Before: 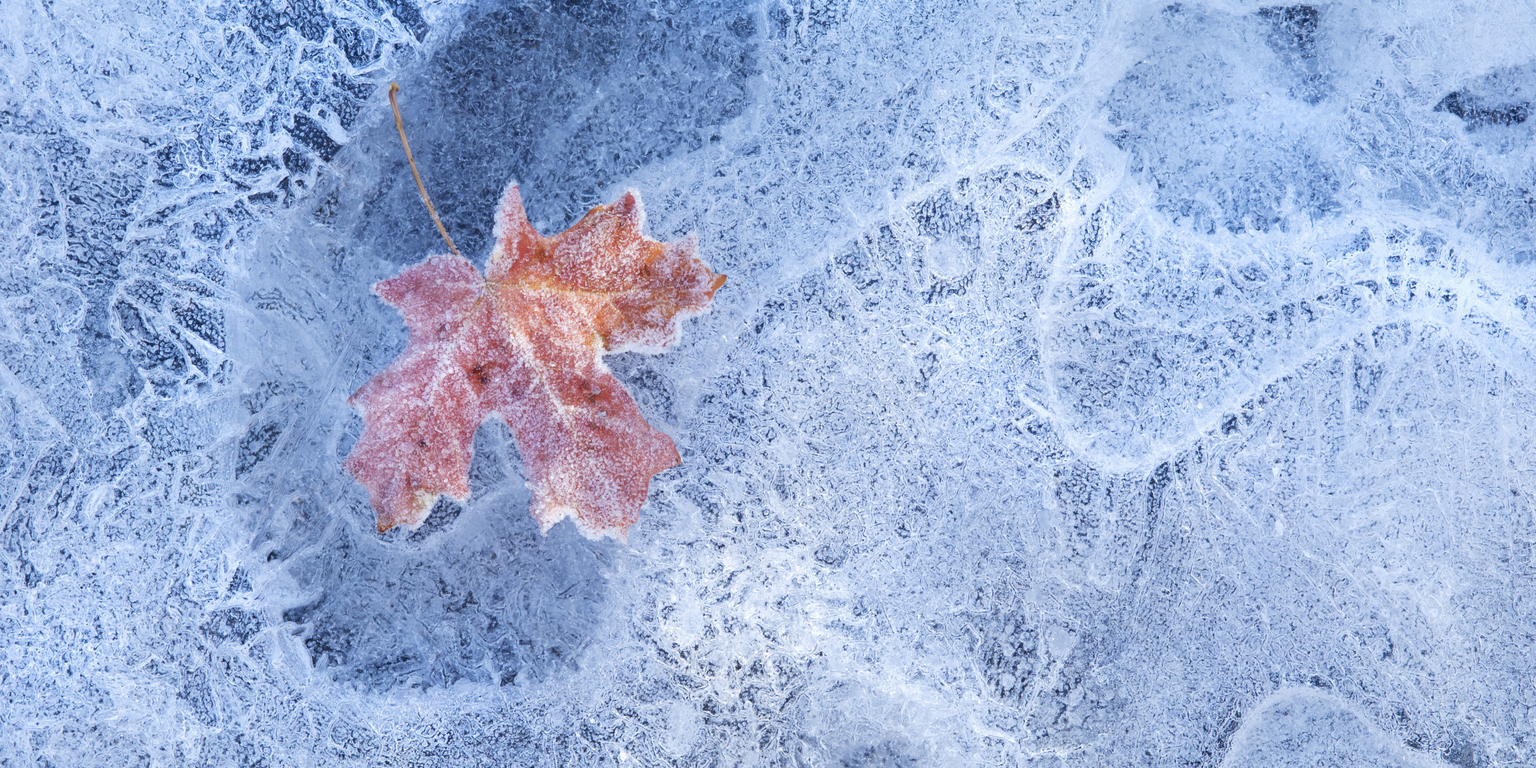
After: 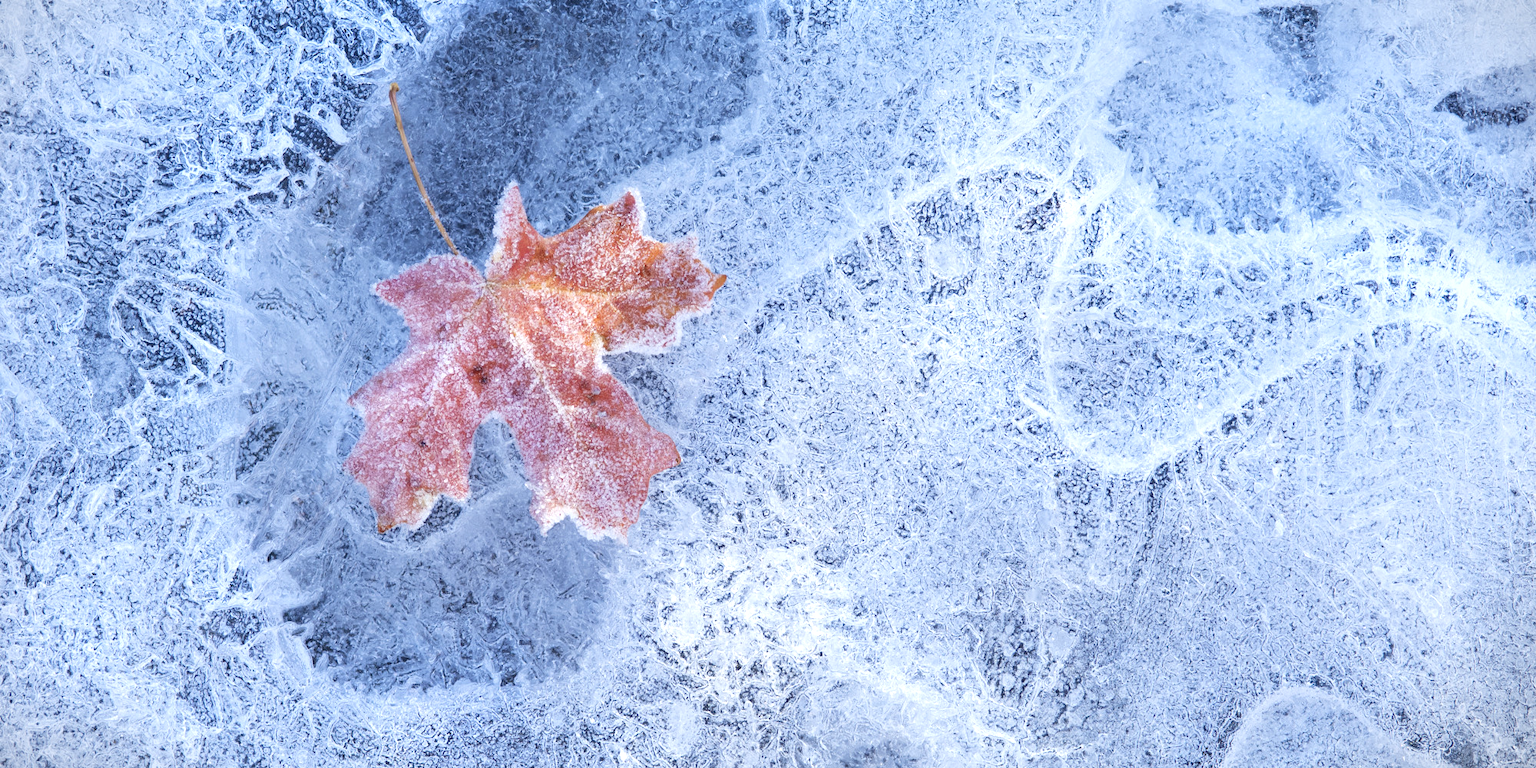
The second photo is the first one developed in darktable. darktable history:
vignetting: fall-off start 100.22%, width/height ratio 1.32
exposure: exposure 0.298 EV, compensate exposure bias true, compensate highlight preservation false
color calibration: illuminant same as pipeline (D50), adaptation XYZ, x 0.346, y 0.358, temperature 5021.16 K
